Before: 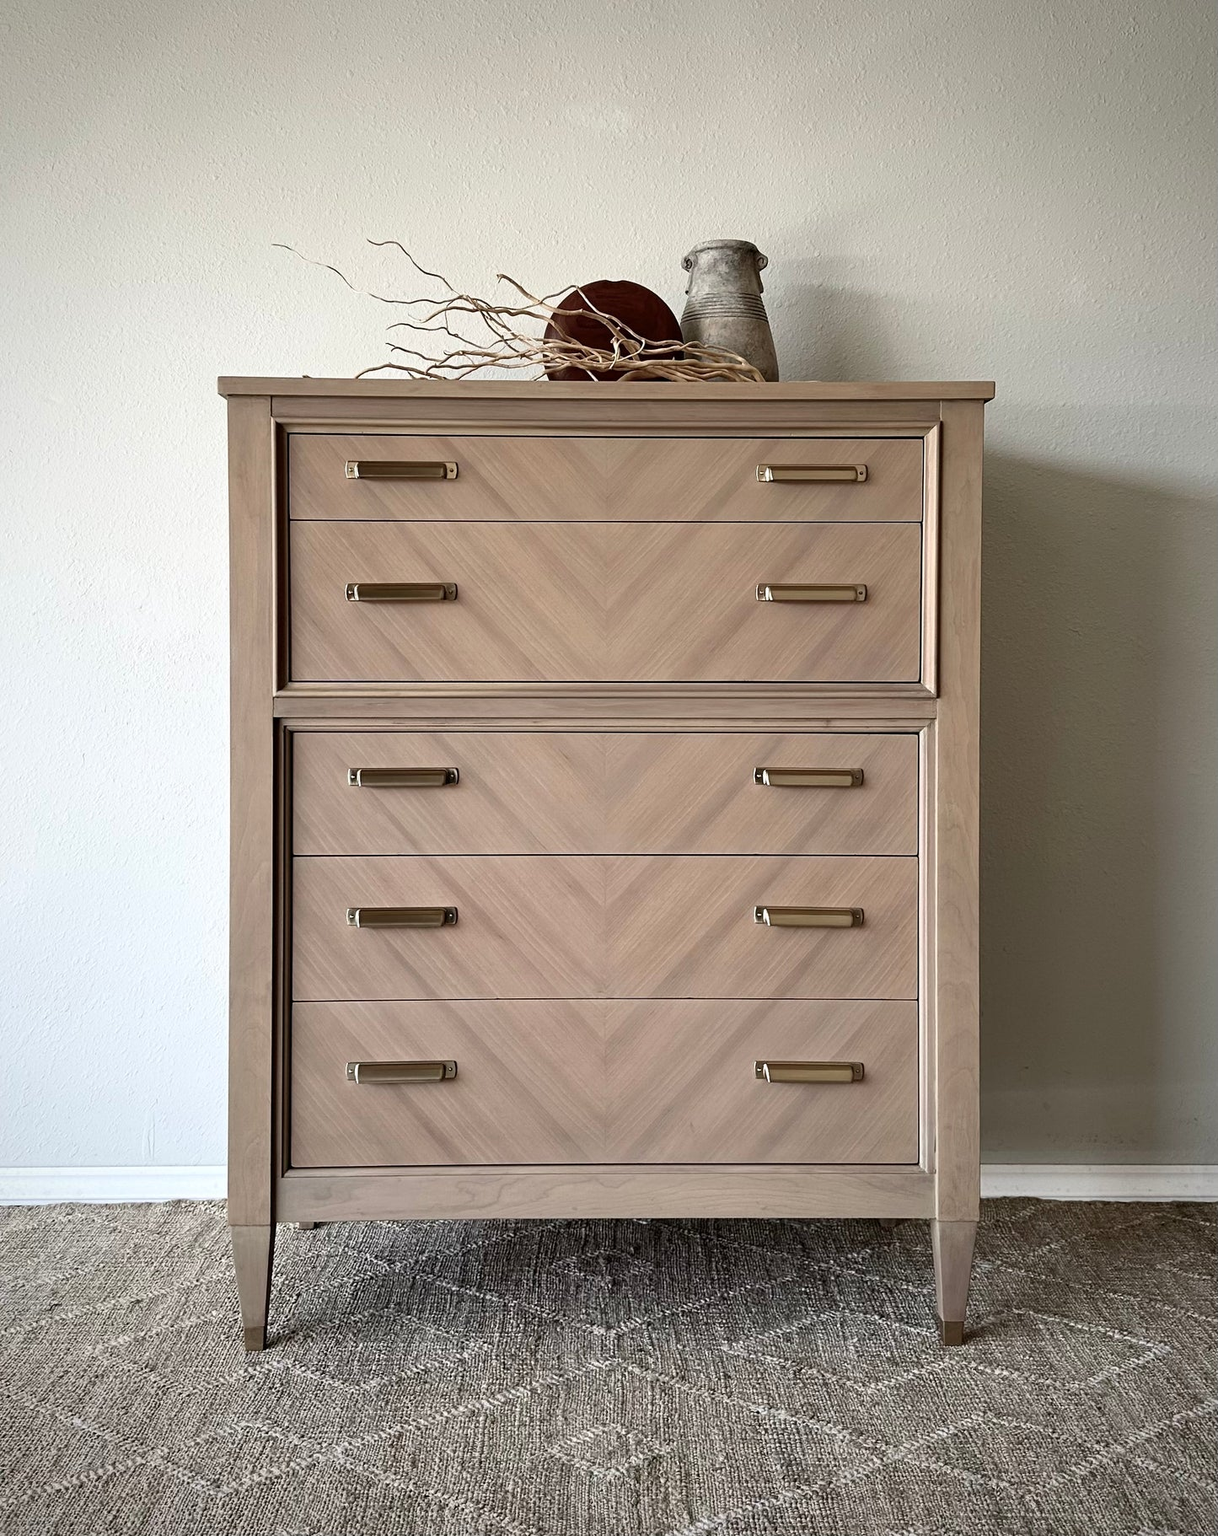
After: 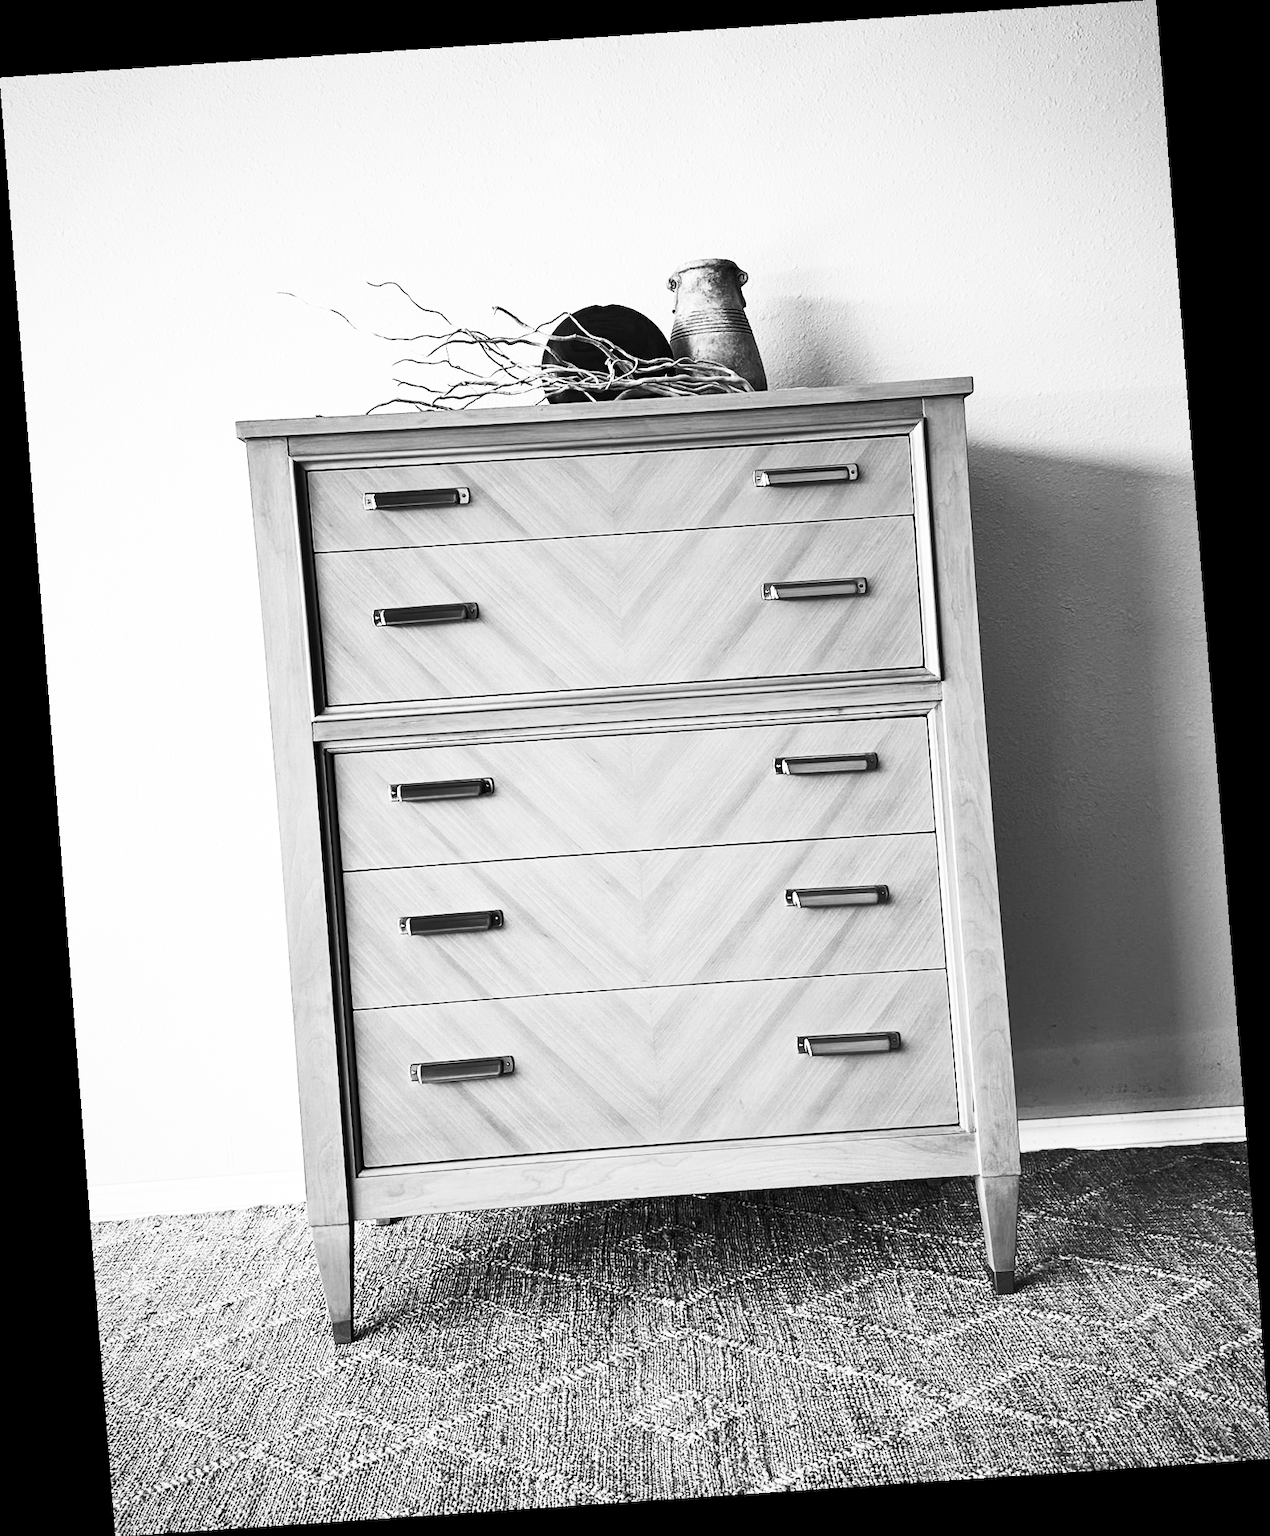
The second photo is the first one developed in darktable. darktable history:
monochrome: on, module defaults
rotate and perspective: rotation -4.2°, shear 0.006, automatic cropping off
contrast brightness saturation: contrast 0.62, brightness 0.34, saturation 0.14
